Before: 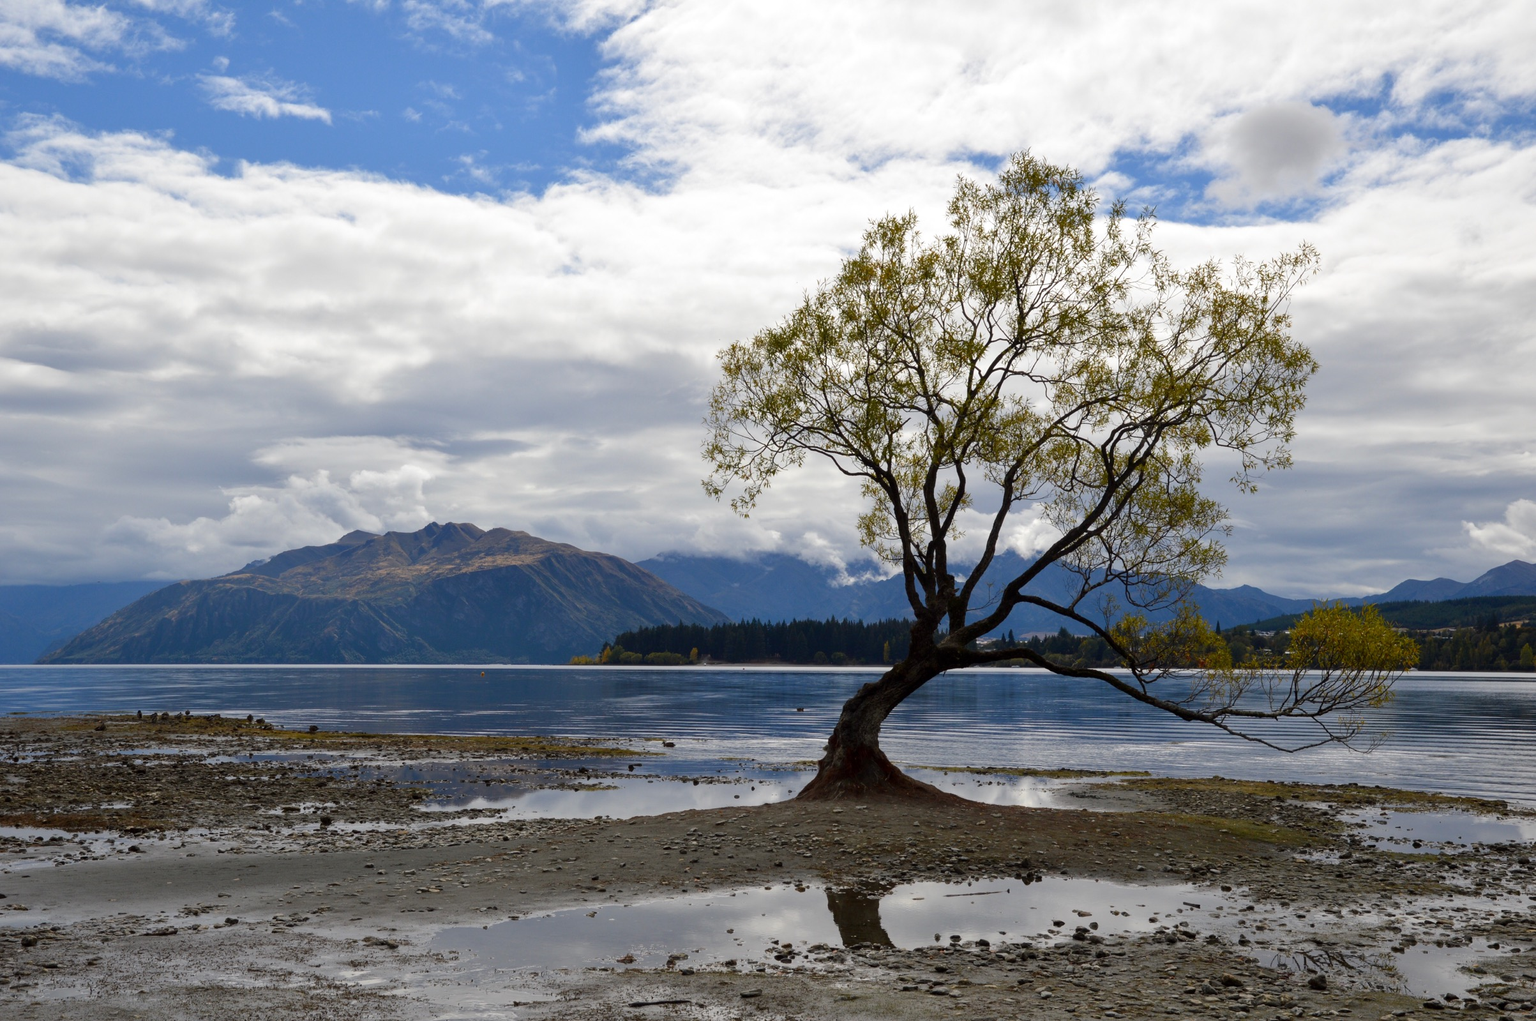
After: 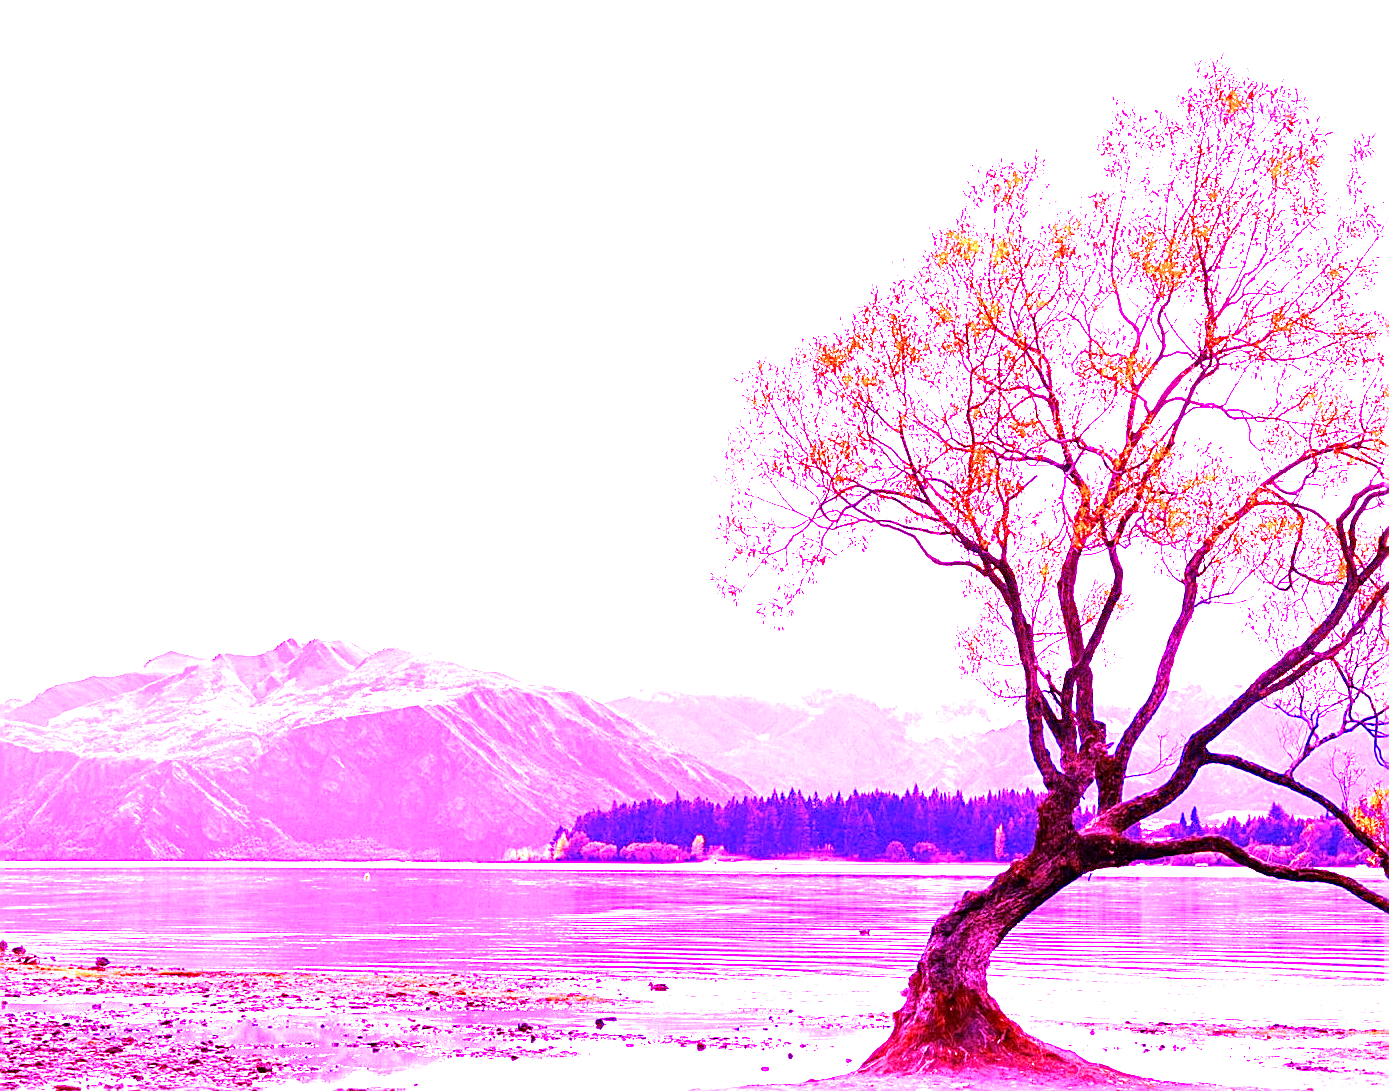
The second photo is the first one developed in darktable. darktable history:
white balance: red 8, blue 8
velvia: on, module defaults
crop: left 16.202%, top 11.208%, right 26.045%, bottom 20.557%
sharpen: on, module defaults
